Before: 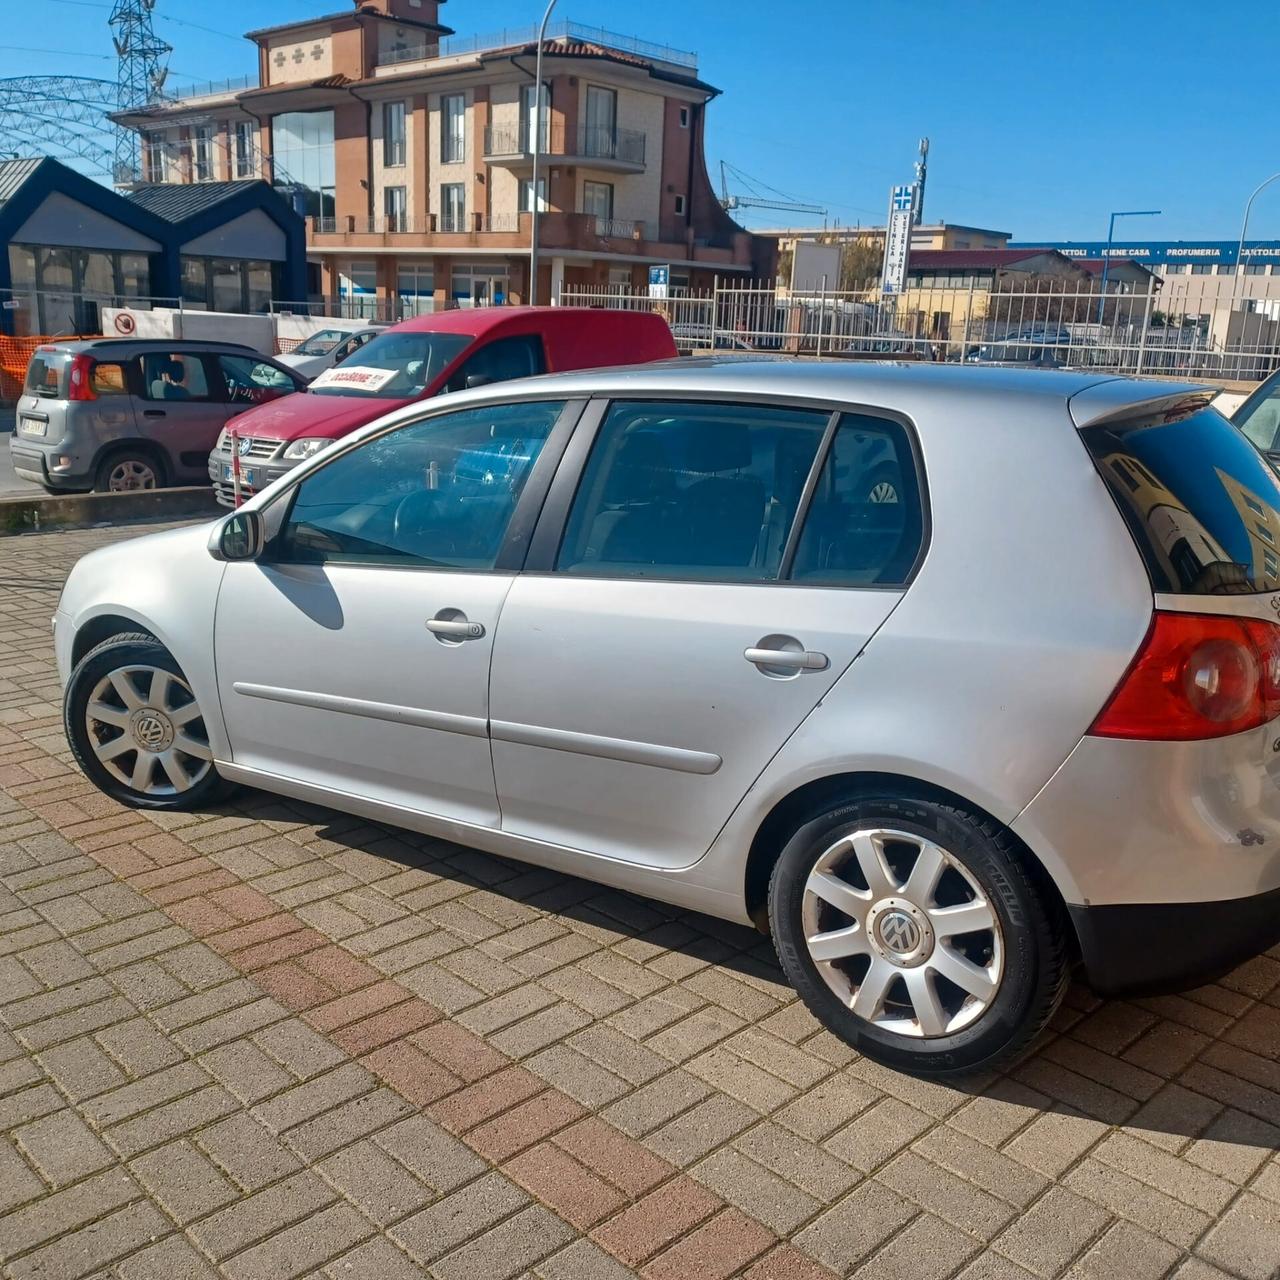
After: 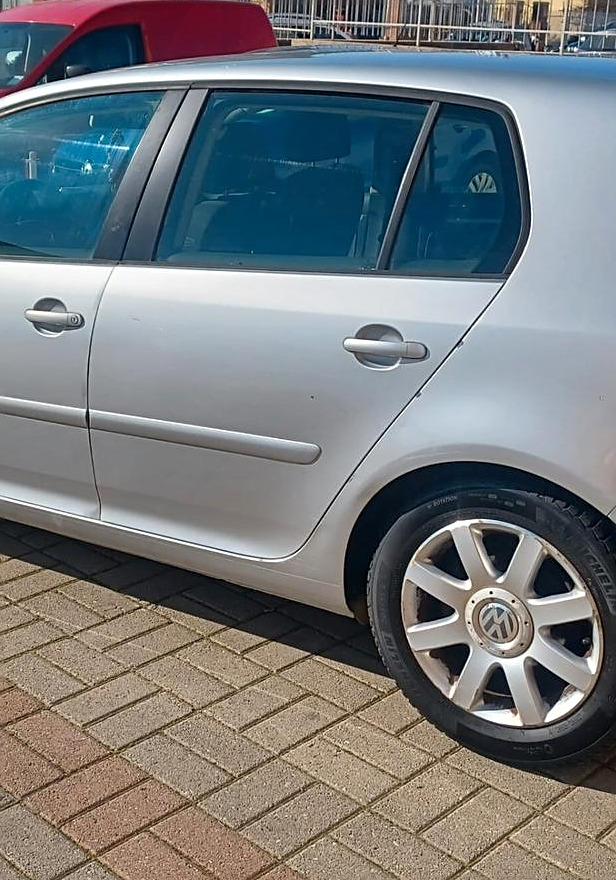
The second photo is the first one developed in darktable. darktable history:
crop: left 31.396%, top 24.289%, right 20.415%, bottom 6.557%
sharpen: on, module defaults
shadows and highlights: shadows 32.54, highlights -45.72, compress 49.71%, soften with gaussian
